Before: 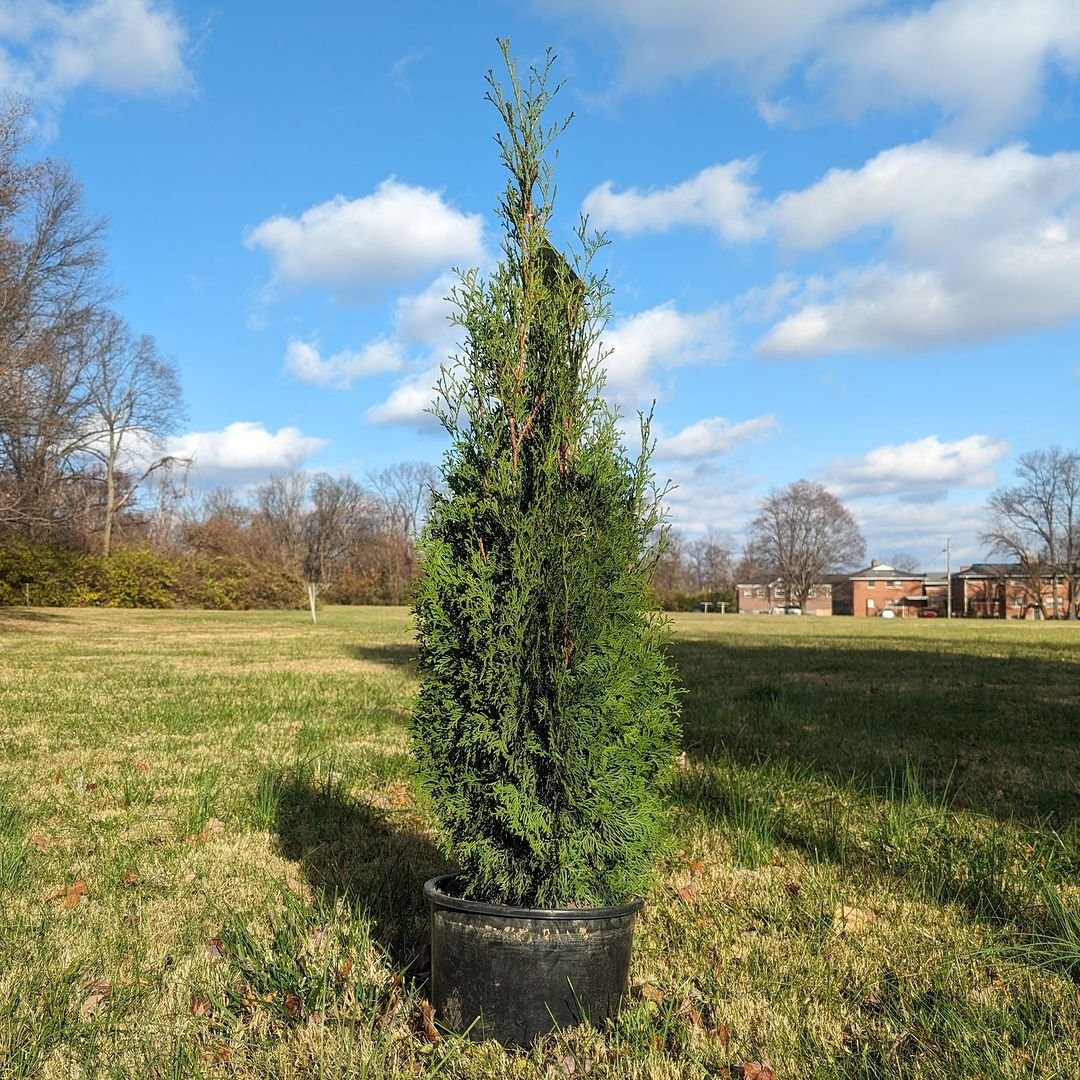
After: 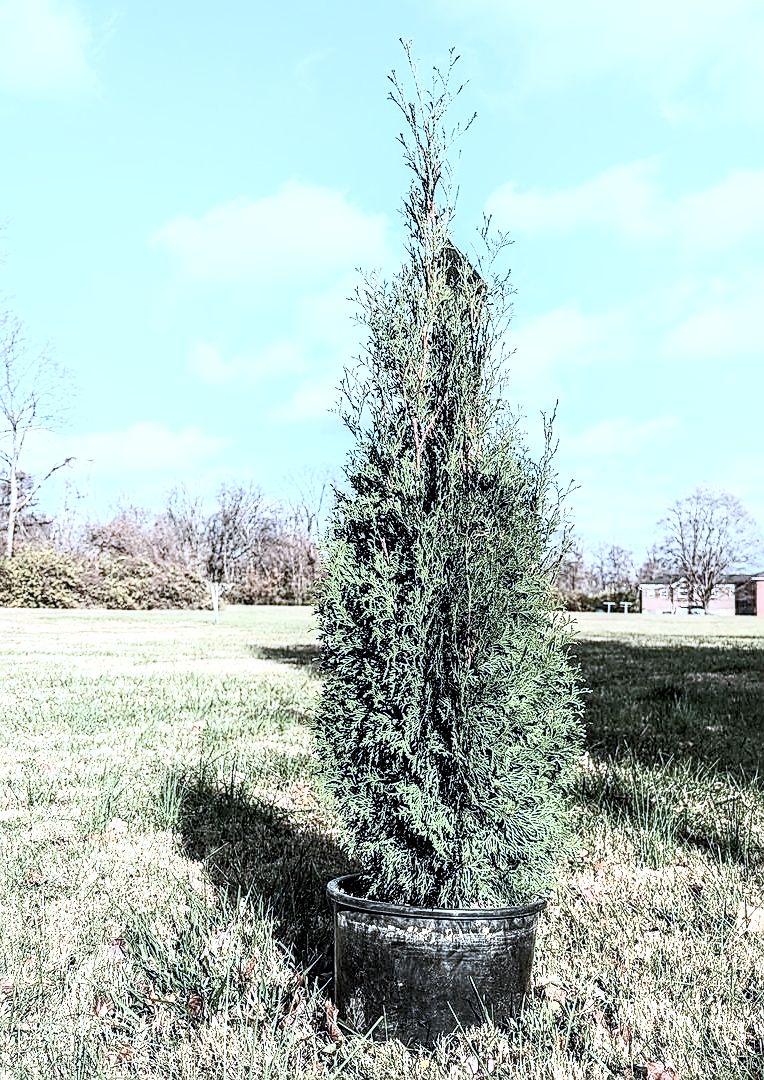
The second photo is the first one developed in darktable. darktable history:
filmic rgb: black relative exposure -7.65 EV, white relative exposure 4.56 EV, hardness 3.61
color correction: highlights a* -2.46, highlights b* -18.32
shadows and highlights: shadows -22.49, highlights 47.11, soften with gaussian
contrast brightness saturation: contrast 0.586, brightness 0.577, saturation -0.325
sharpen: on, module defaults
crop and rotate: left 9.073%, right 20.117%
local contrast: highlights 60%, shadows 61%, detail 160%
exposure: exposure 0.298 EV, compensate exposure bias true, compensate highlight preservation false
